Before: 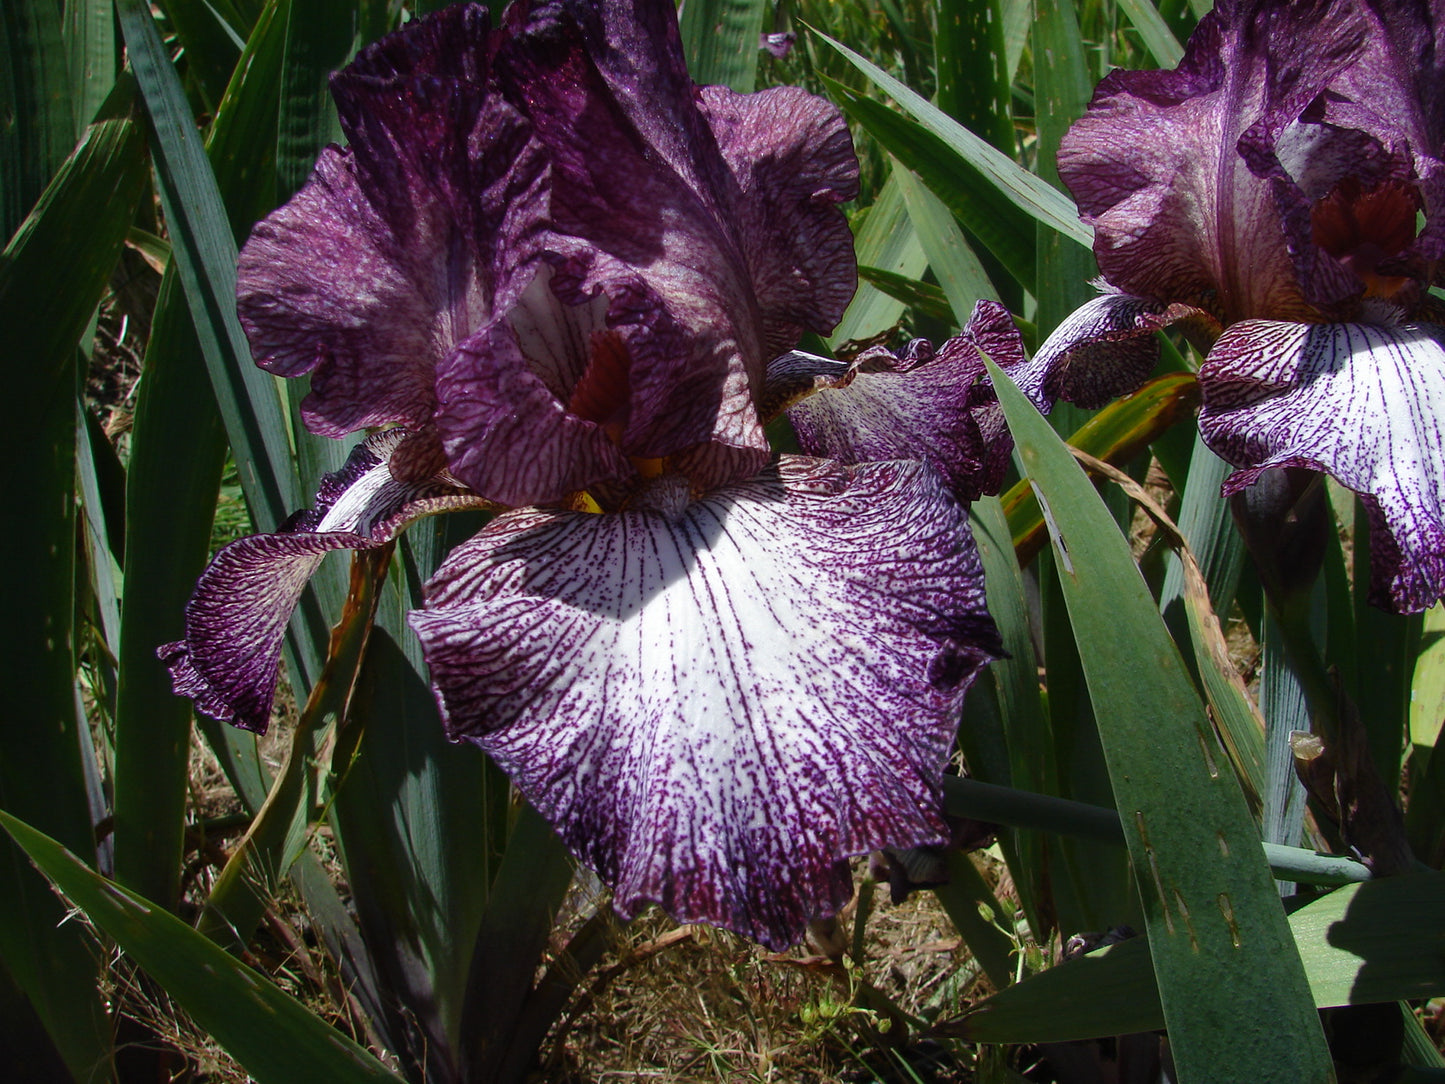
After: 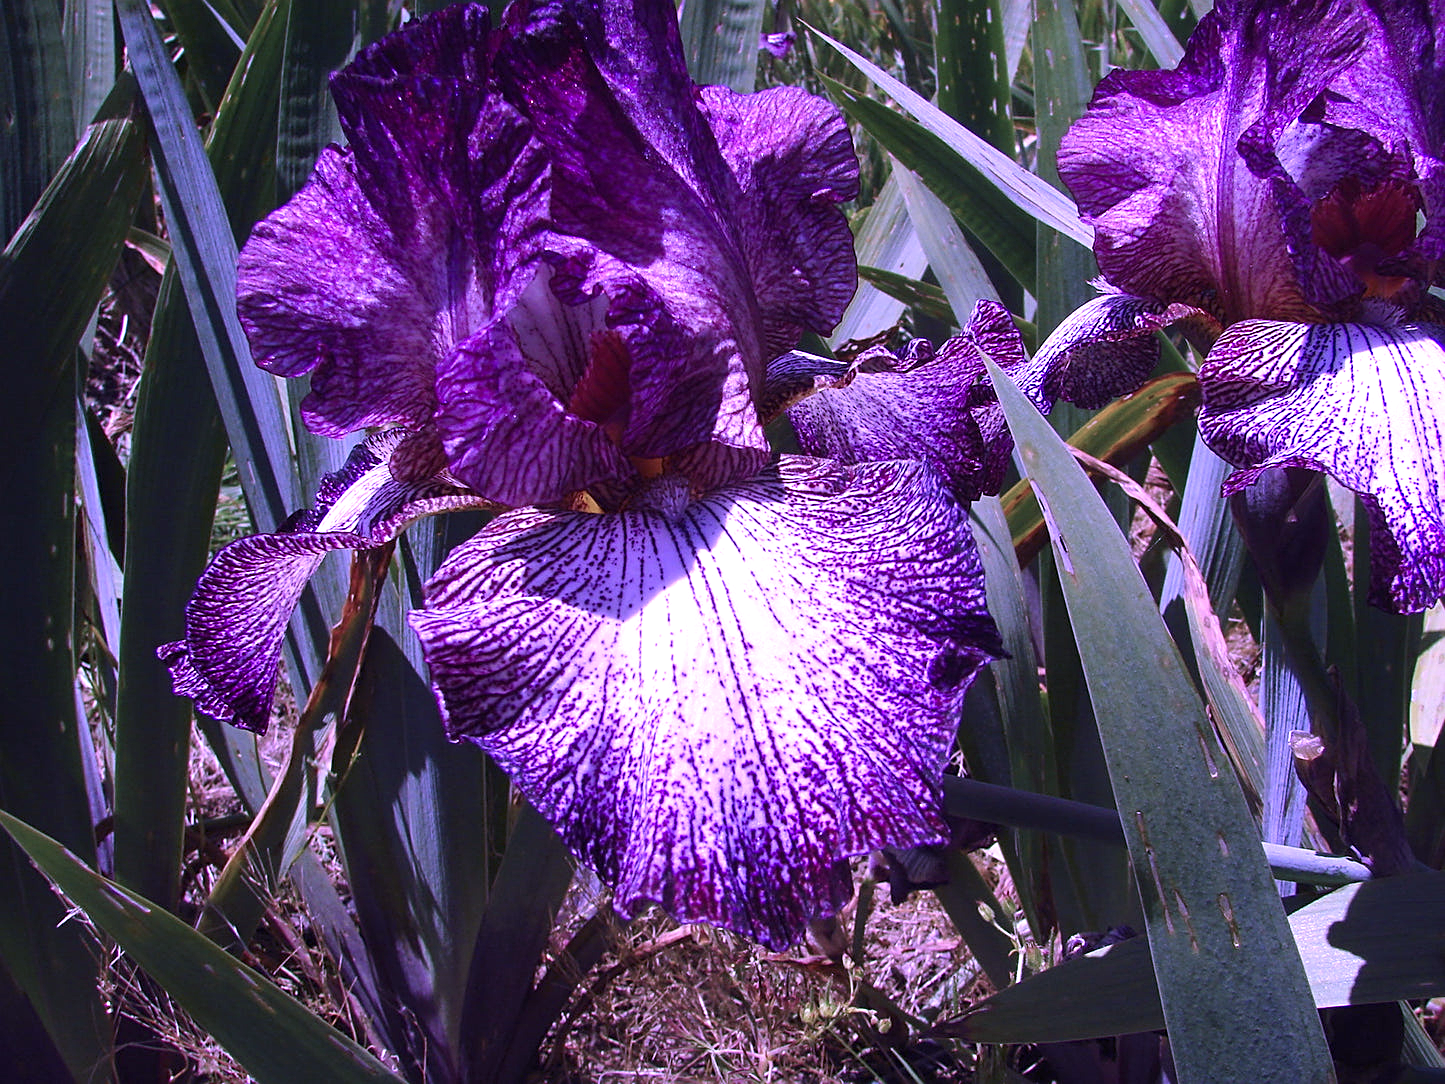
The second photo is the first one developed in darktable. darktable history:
sharpen: on, module defaults
exposure: exposure 0.632 EV, compensate exposure bias true, compensate highlight preservation false
color calibration: illuminant custom, x 0.38, y 0.483, temperature 4472.41 K
